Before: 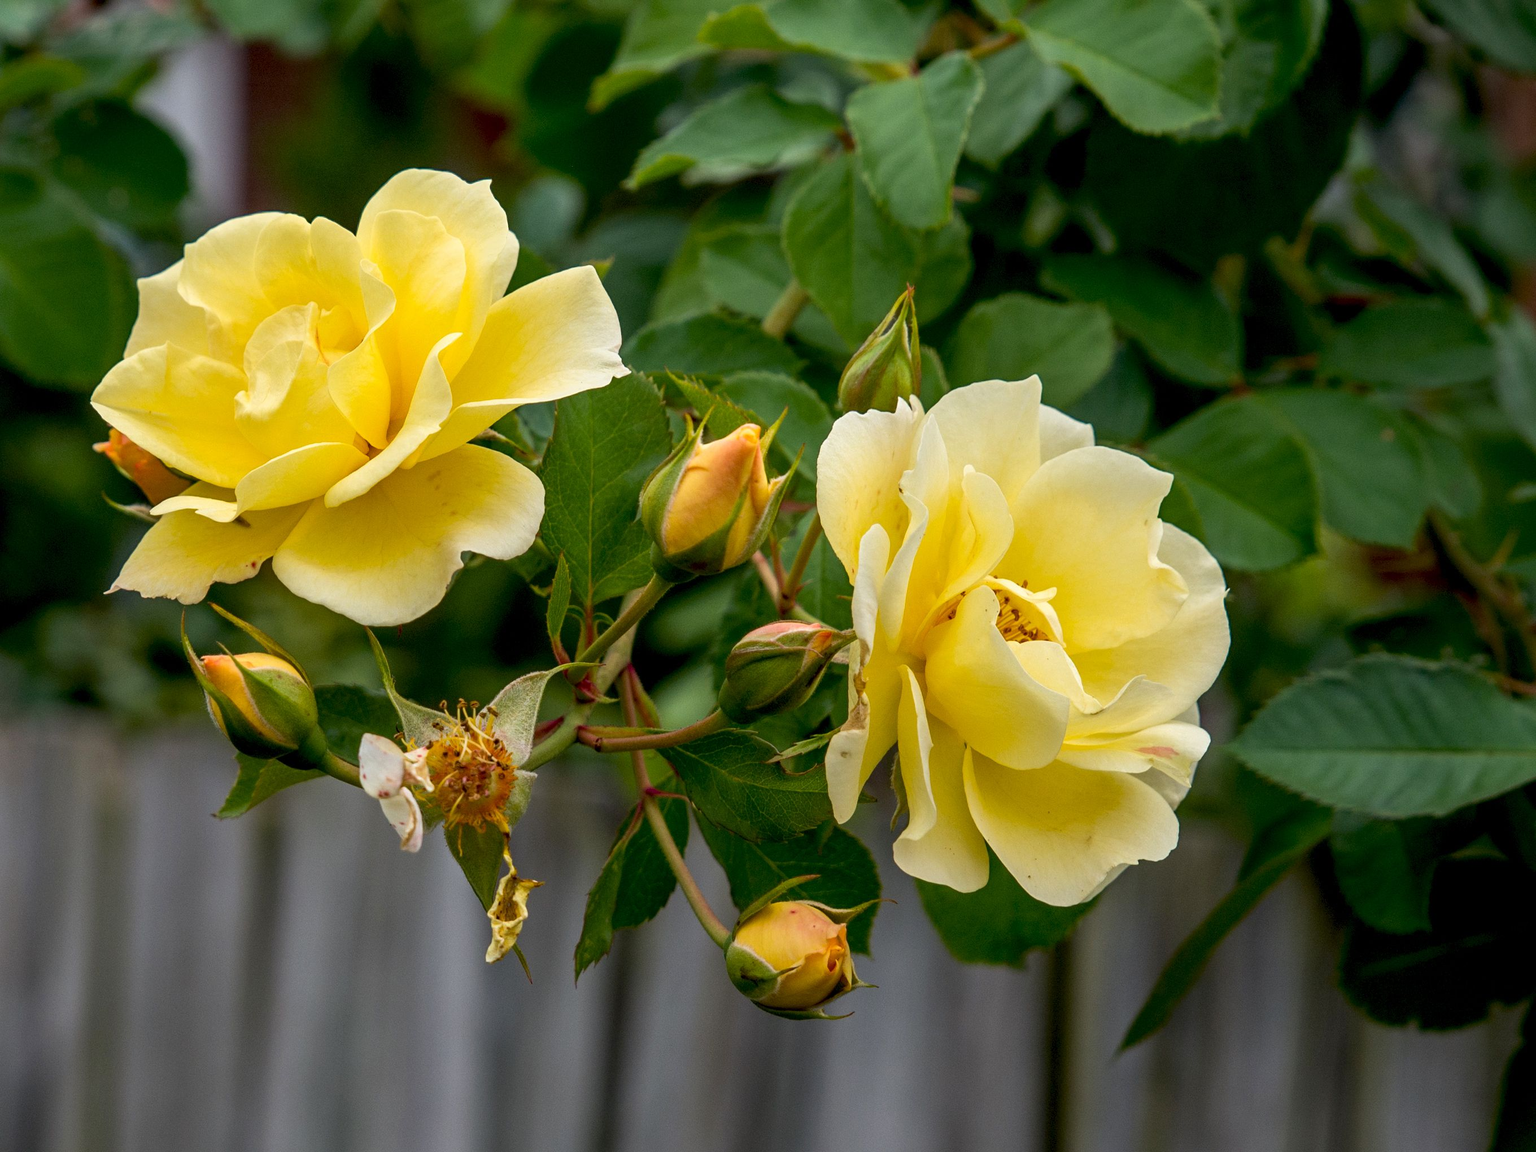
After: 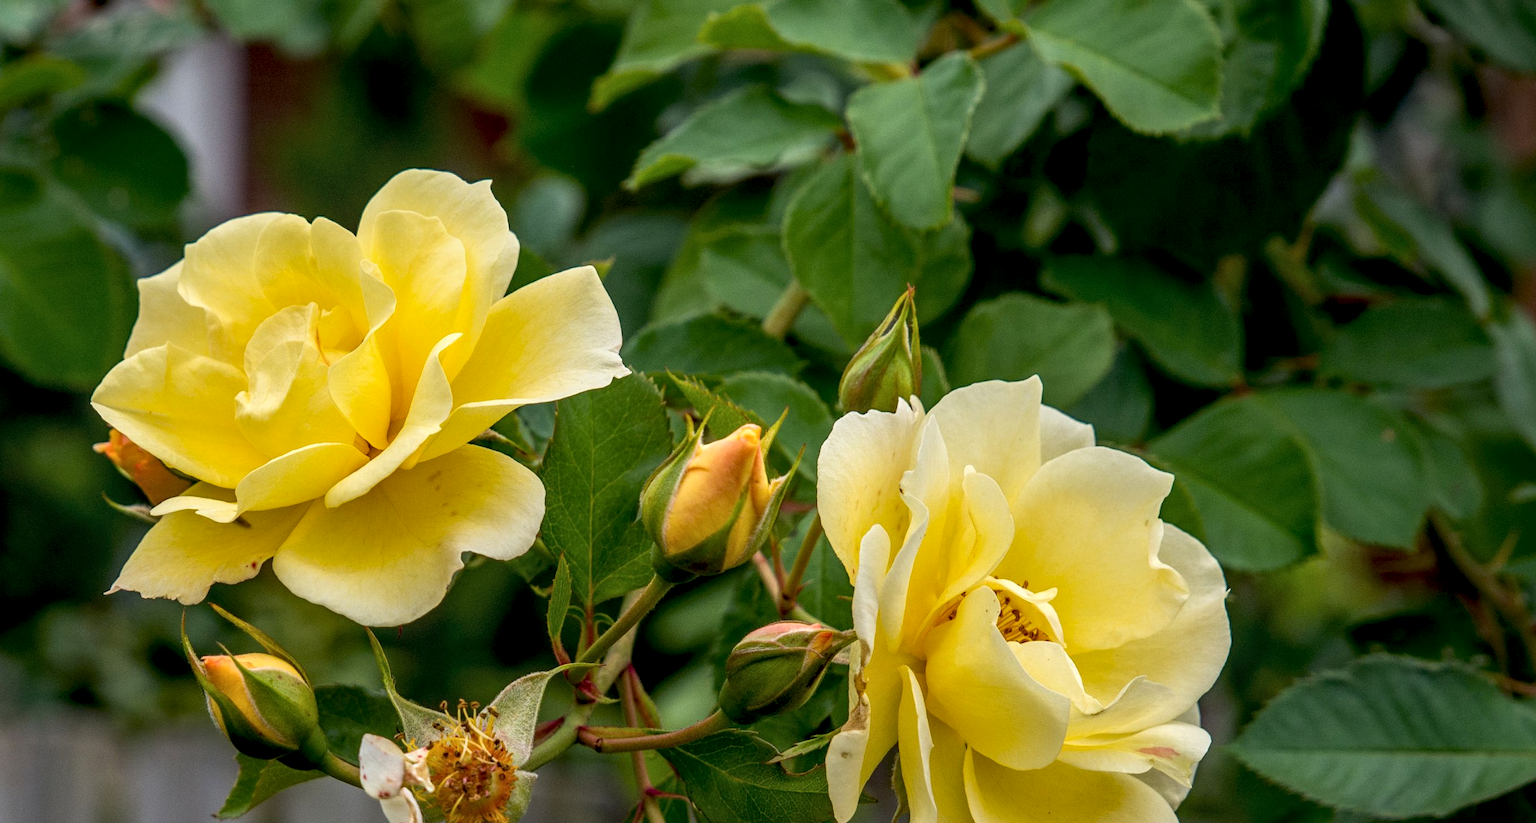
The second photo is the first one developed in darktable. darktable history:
crop: bottom 28.576%
local contrast: on, module defaults
